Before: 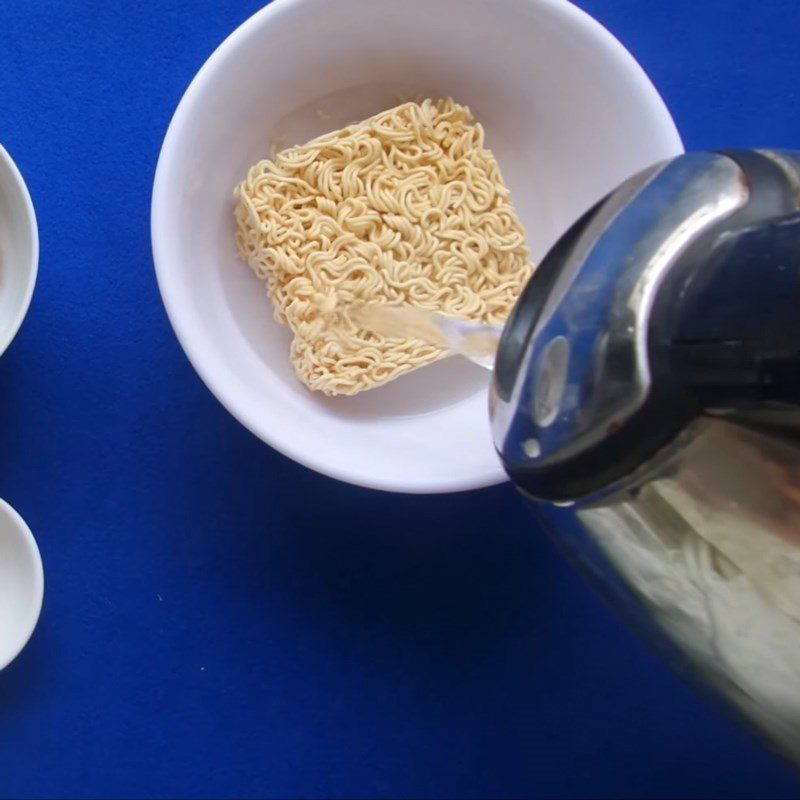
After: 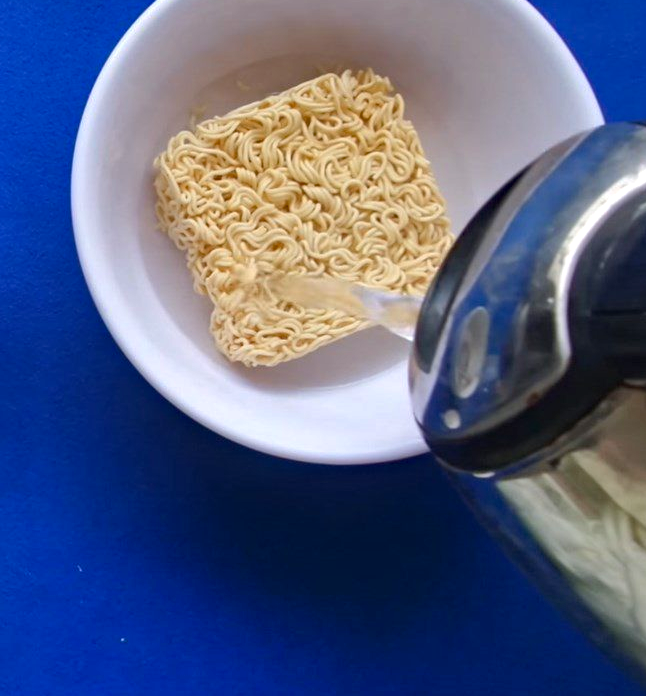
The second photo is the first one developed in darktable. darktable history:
crop: left 10.019%, top 3.631%, right 9.181%, bottom 9.318%
shadows and highlights: soften with gaussian
haze removal: strength 0.253, distance 0.245, compatibility mode true, adaptive false
tone equalizer: edges refinement/feathering 500, mask exposure compensation -1.57 EV, preserve details no
